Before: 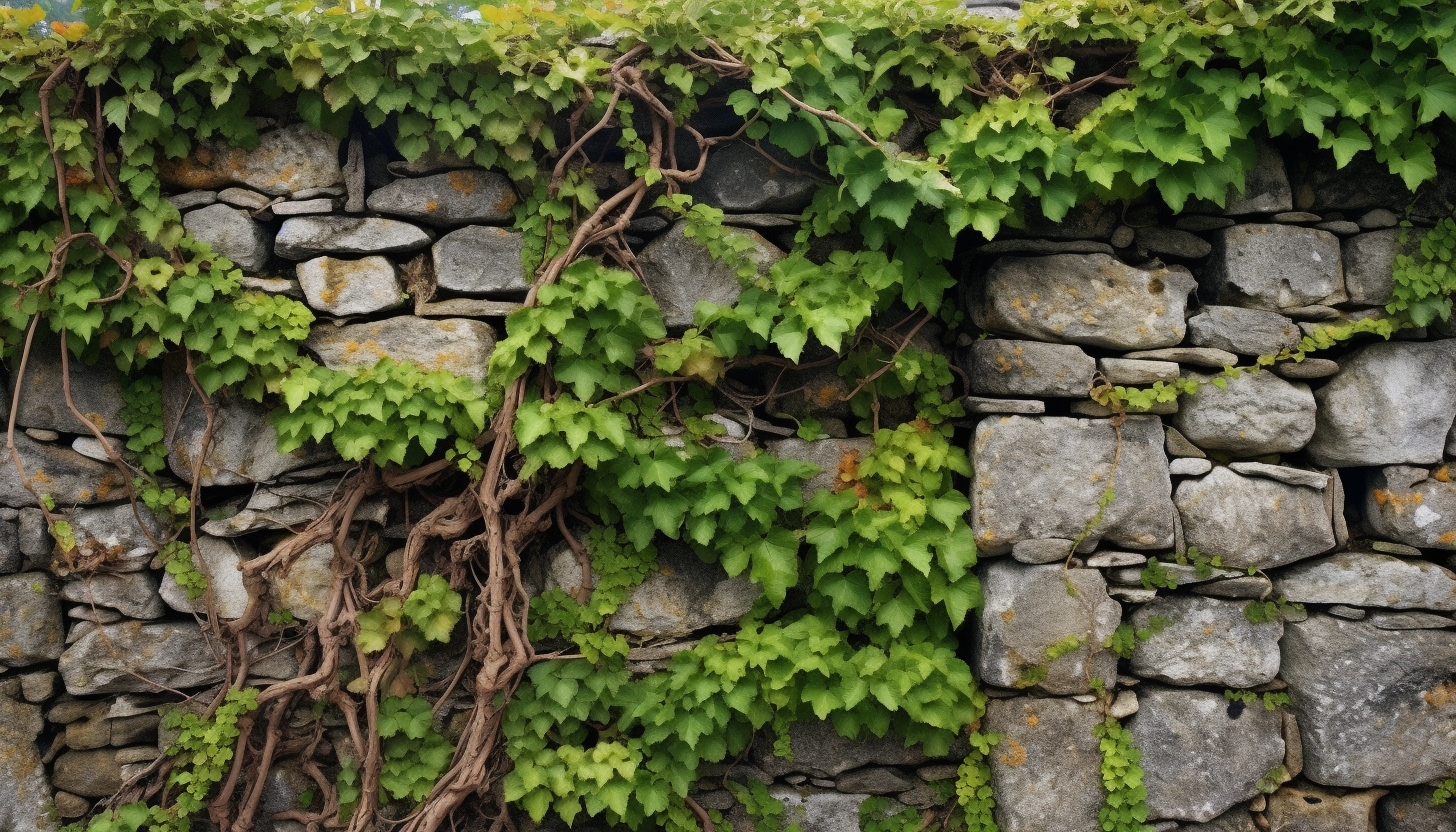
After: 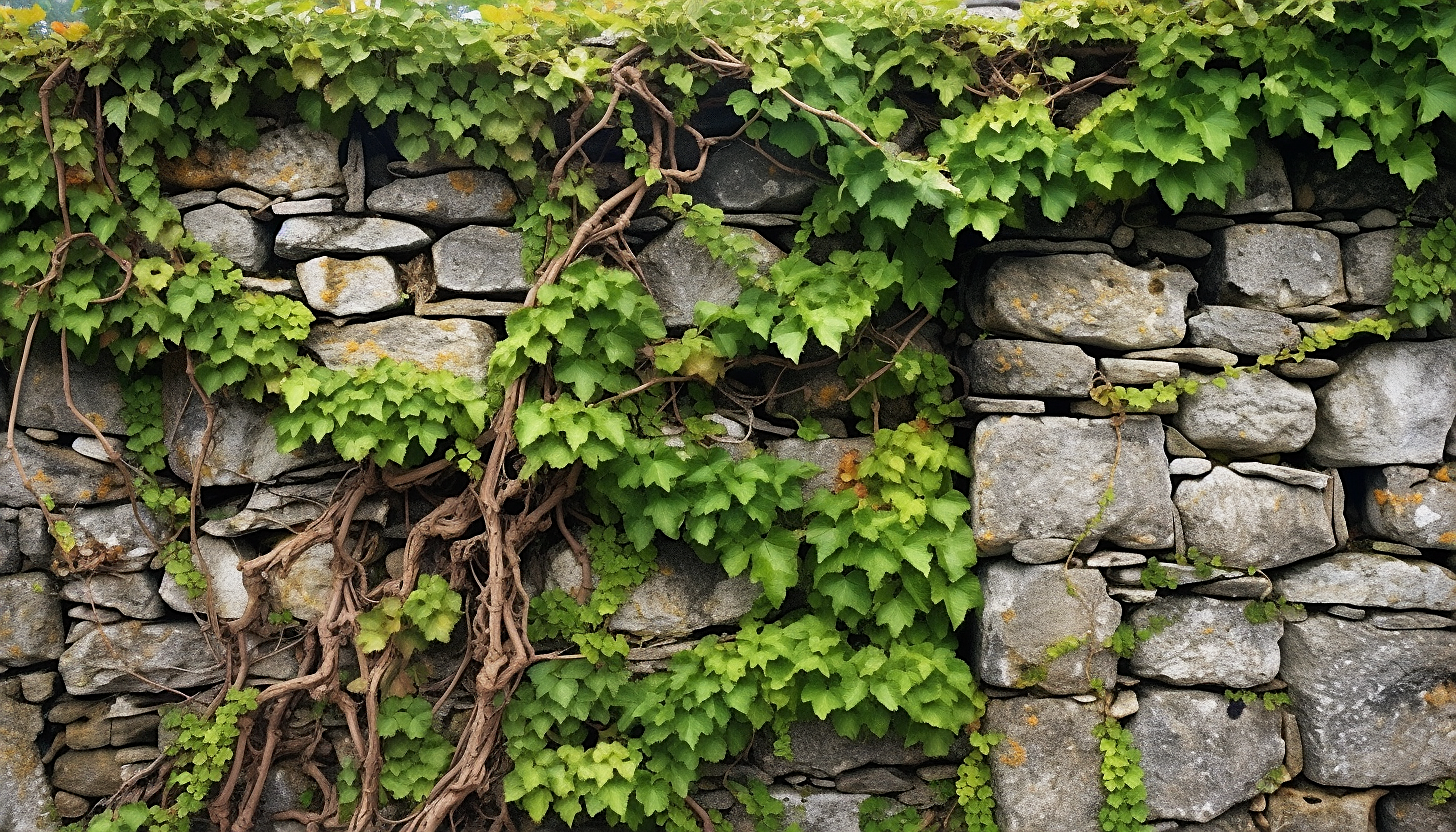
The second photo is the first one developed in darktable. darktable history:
sharpen: on, module defaults
base curve: curves: ch0 [(0, 0) (0.666, 0.806) (1, 1)], preserve colors none
